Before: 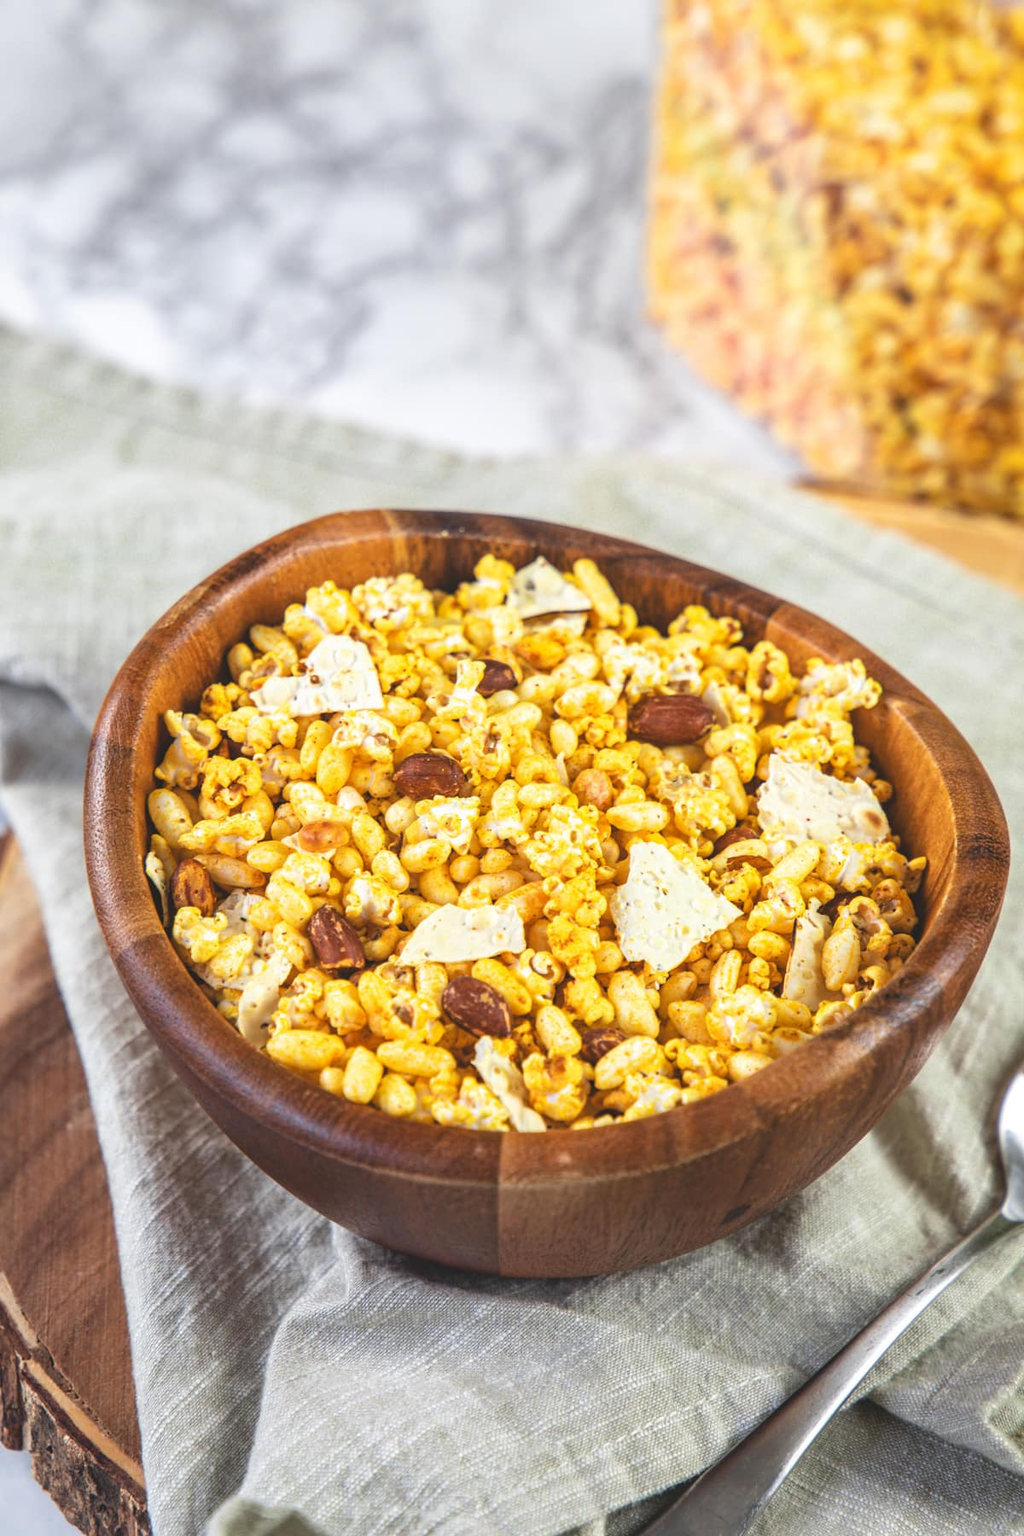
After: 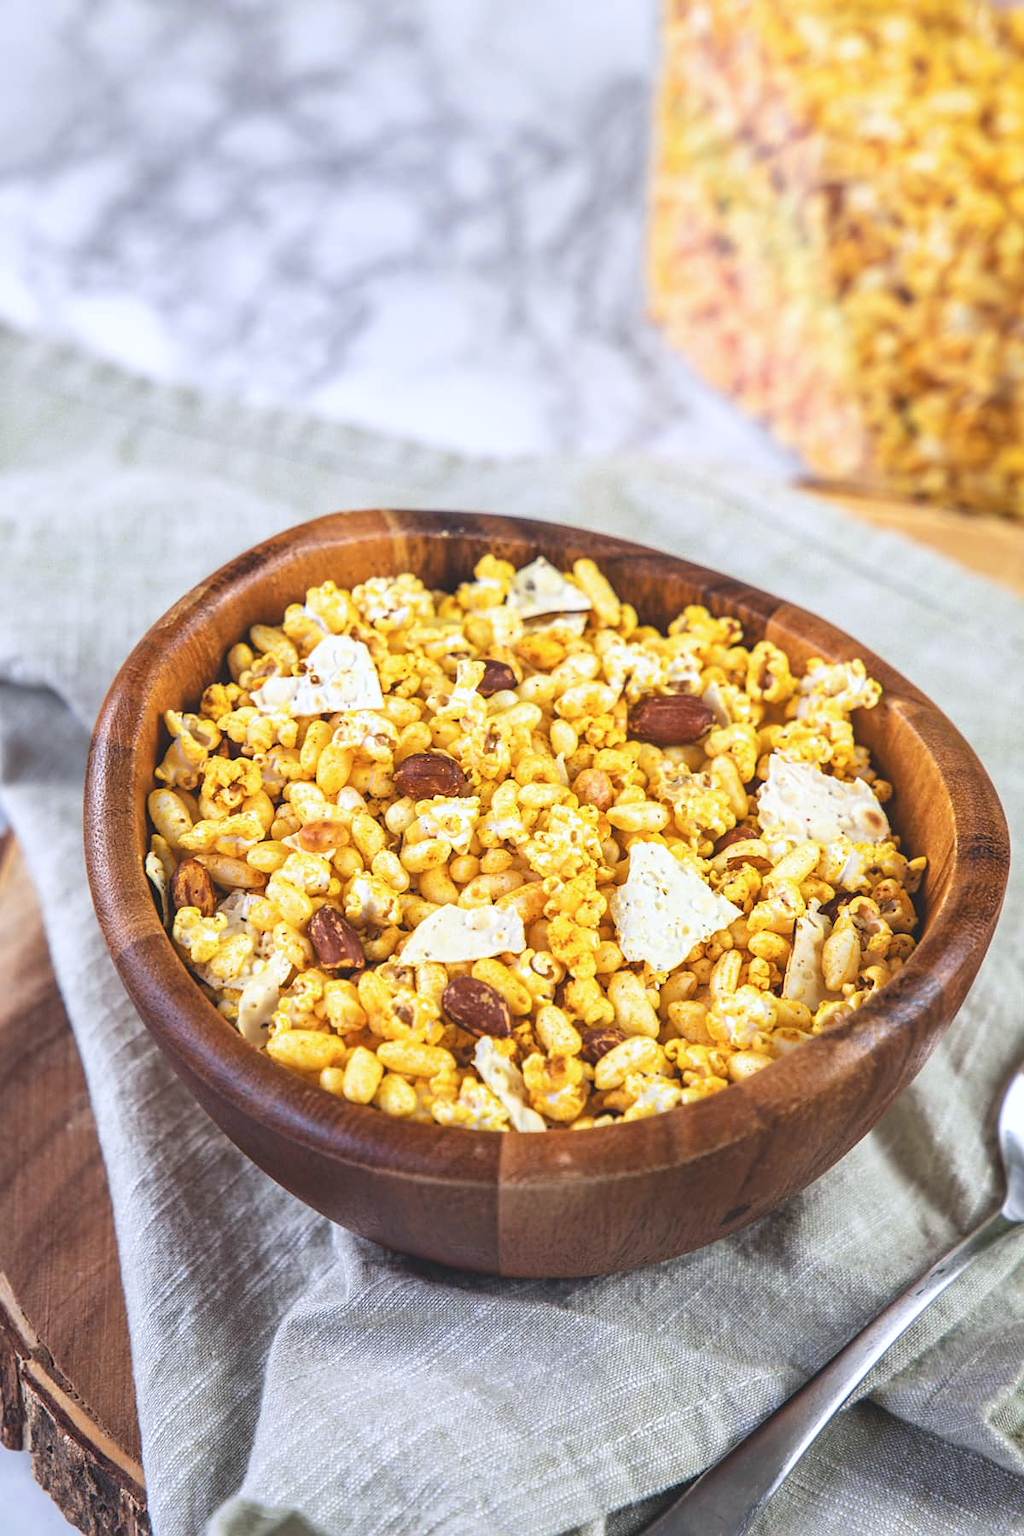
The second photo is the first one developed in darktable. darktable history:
color calibration: illuminant as shot in camera, x 0.358, y 0.373, temperature 4628.91 K
sharpen: radius 1
